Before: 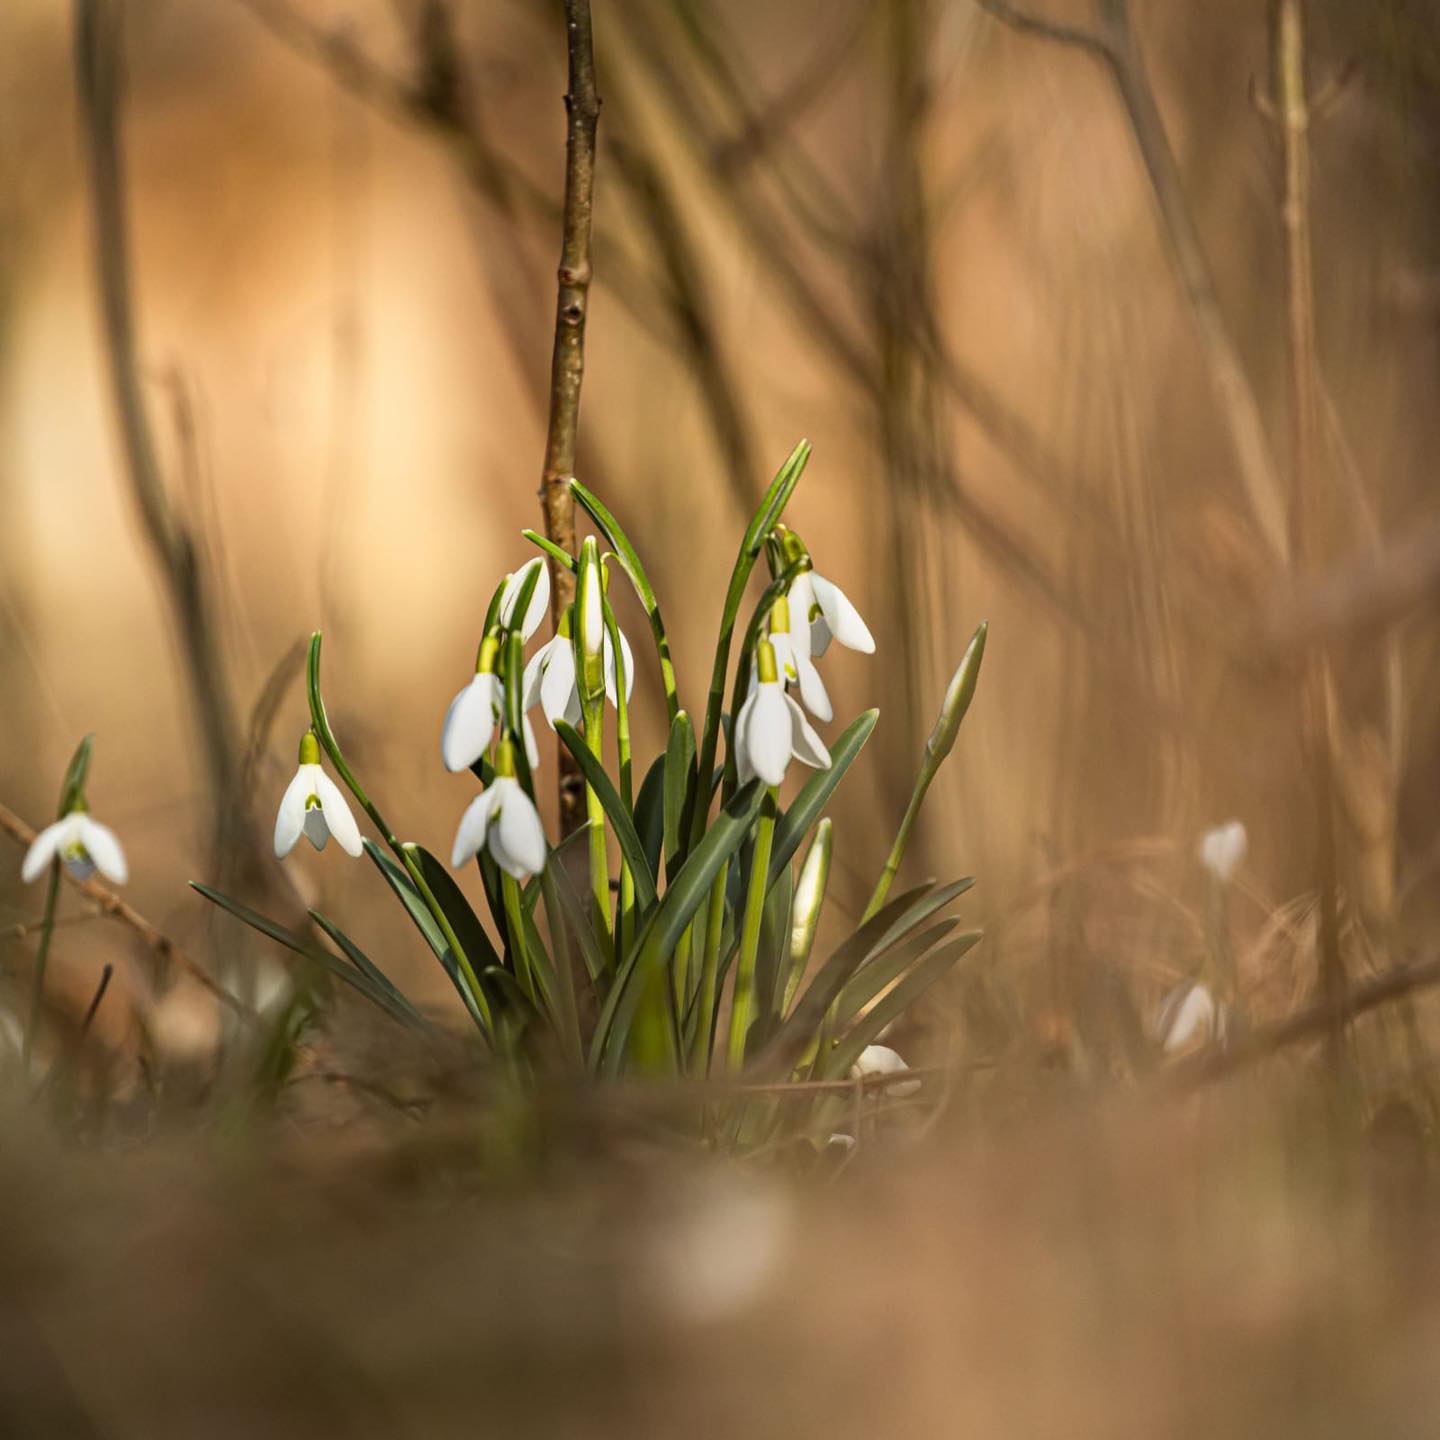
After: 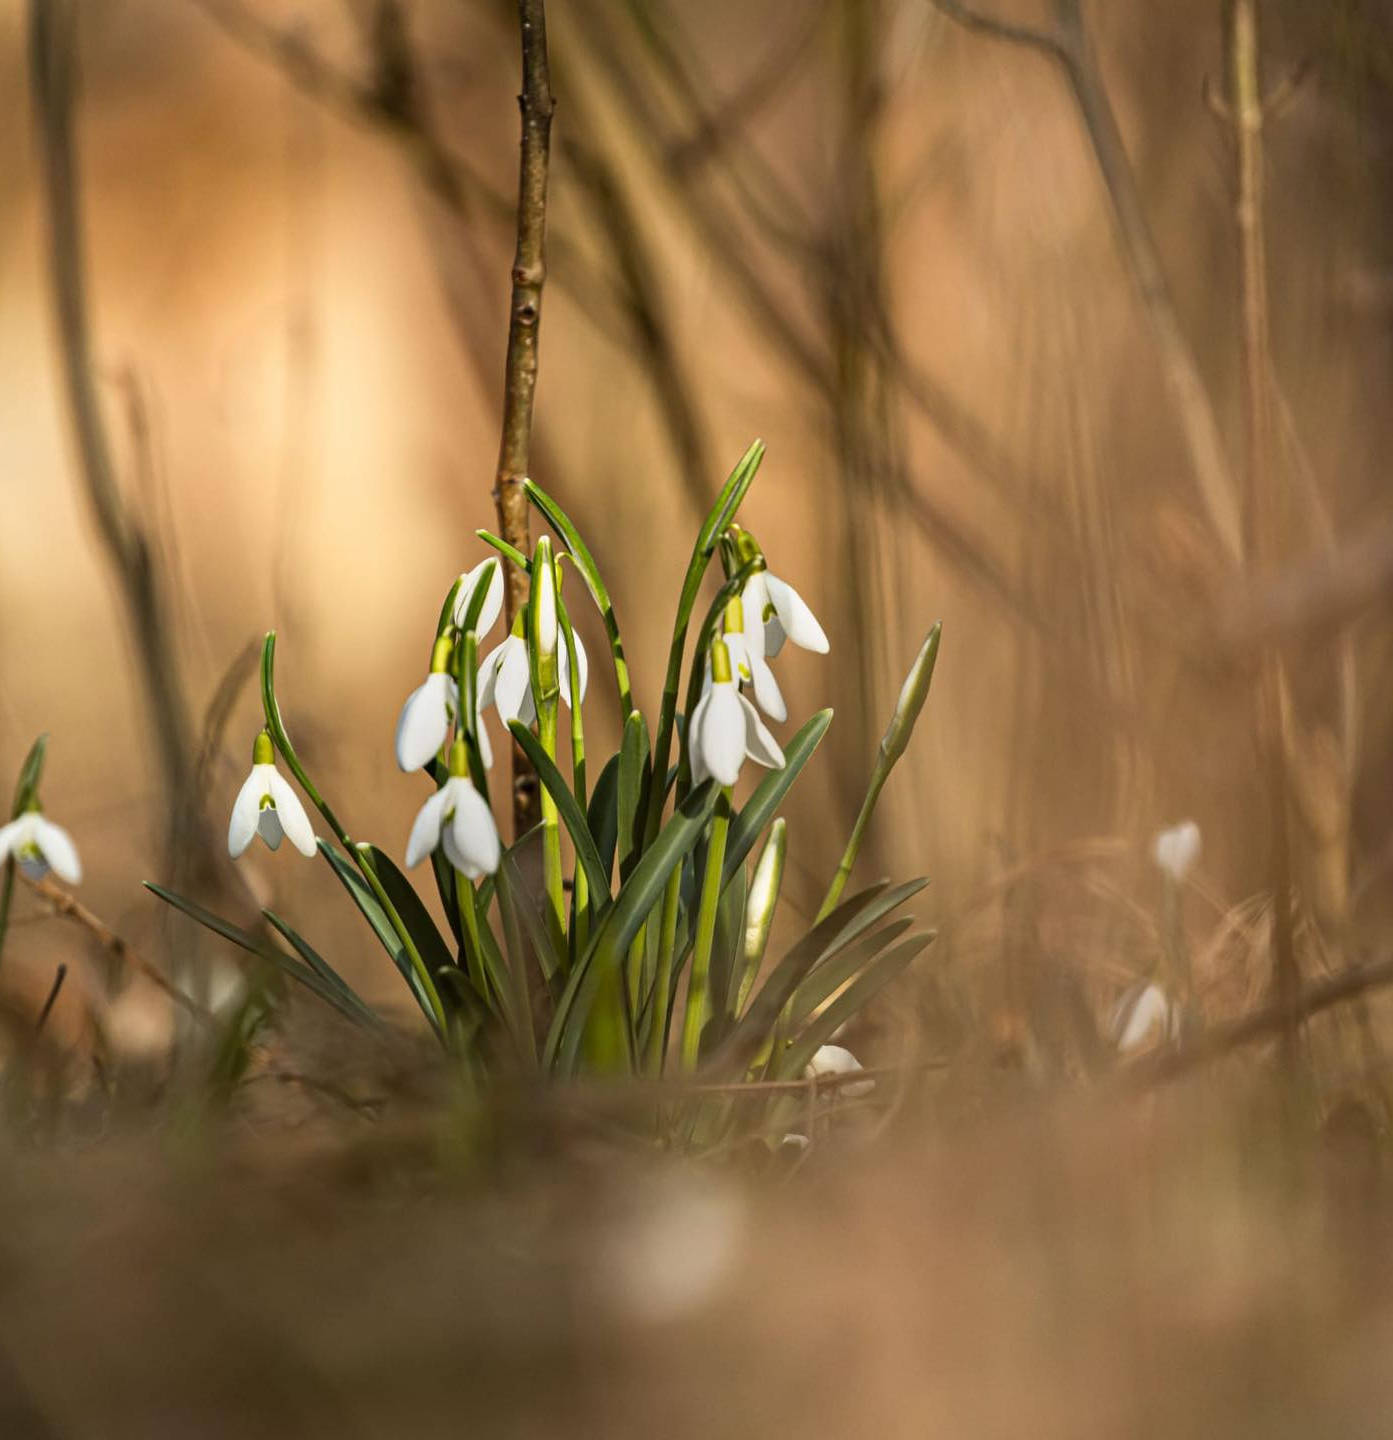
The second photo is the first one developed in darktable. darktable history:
crop and rotate: left 3.238%
